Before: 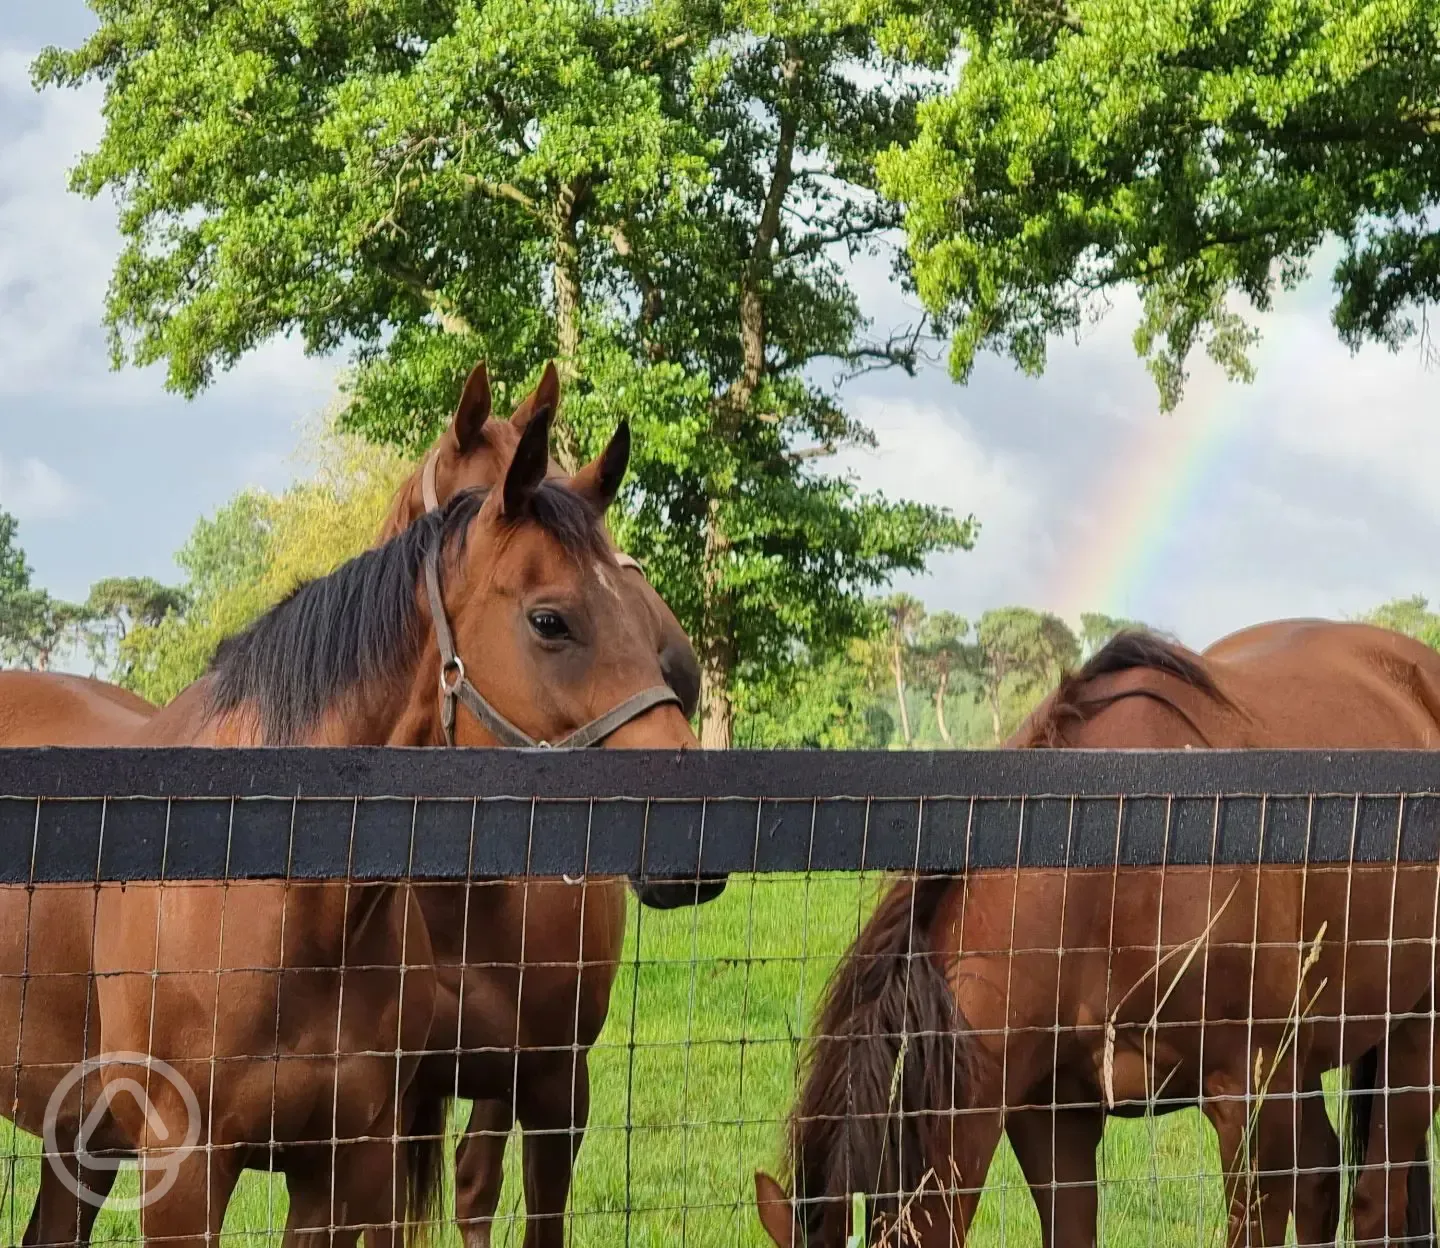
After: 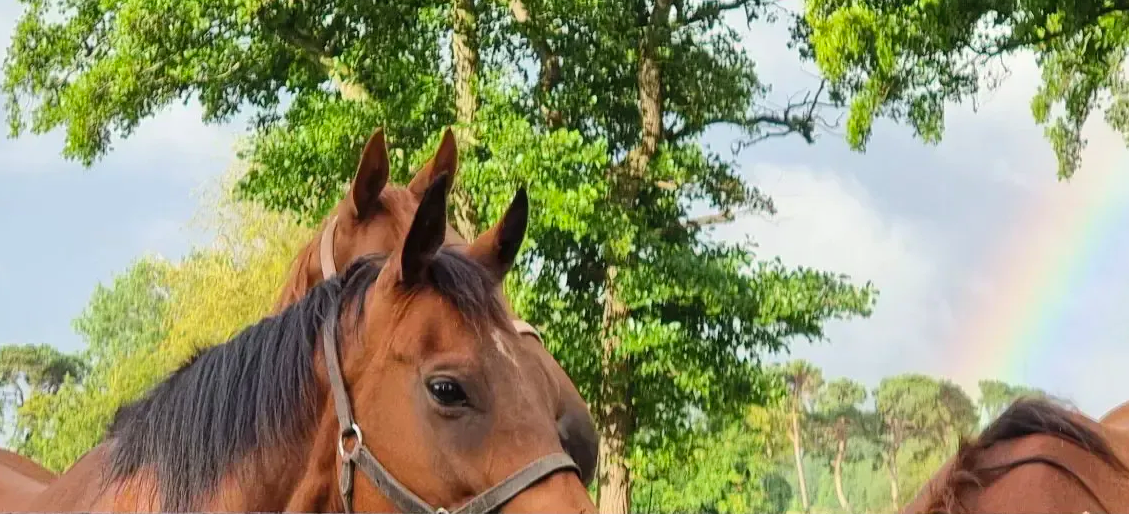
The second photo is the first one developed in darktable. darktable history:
contrast brightness saturation: contrast 0.071, brightness 0.071, saturation 0.177
crop: left 7.105%, top 18.744%, right 14.469%, bottom 39.994%
